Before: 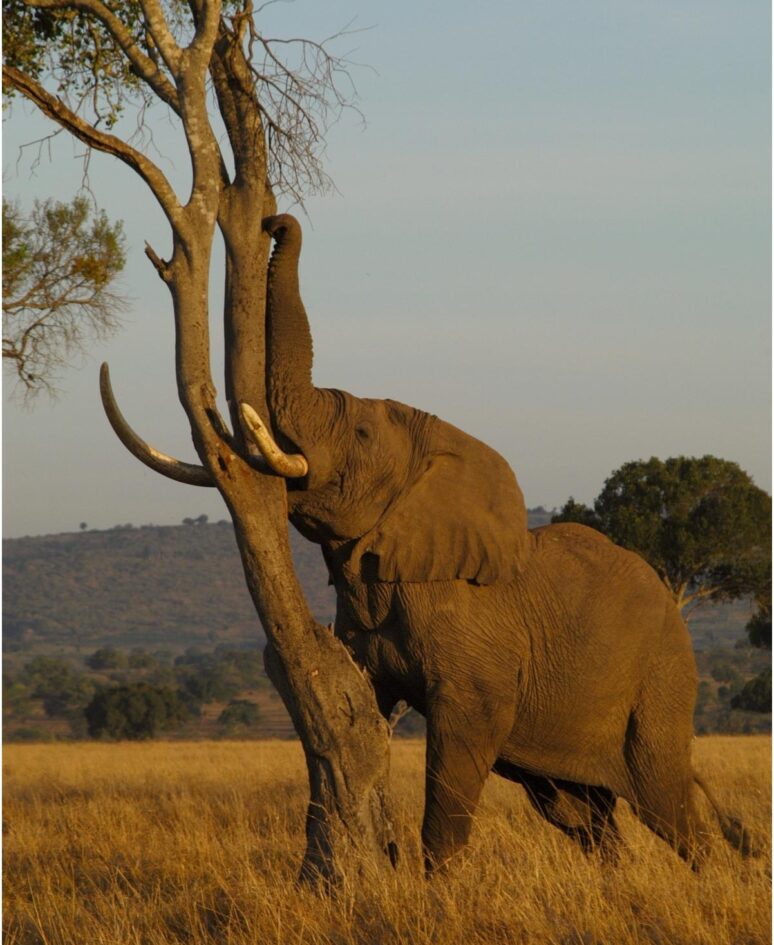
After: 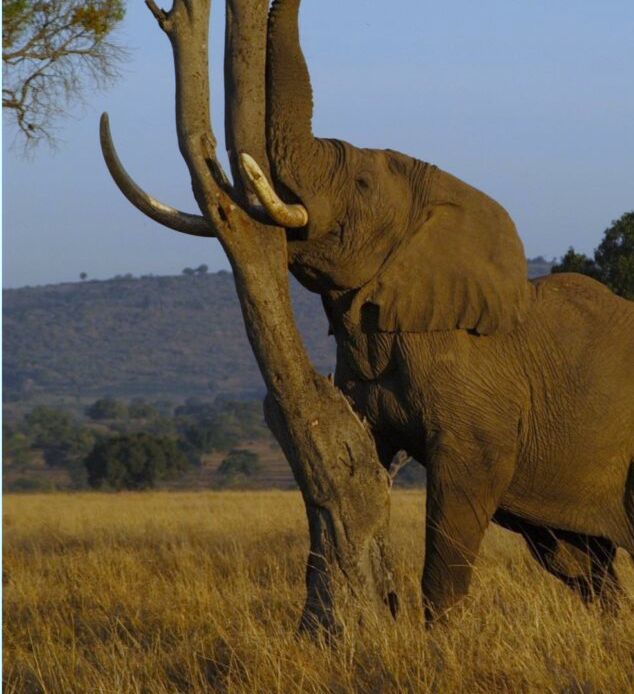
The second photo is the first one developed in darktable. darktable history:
white balance: red 0.871, blue 1.249
crop: top 26.531%, right 17.959%
